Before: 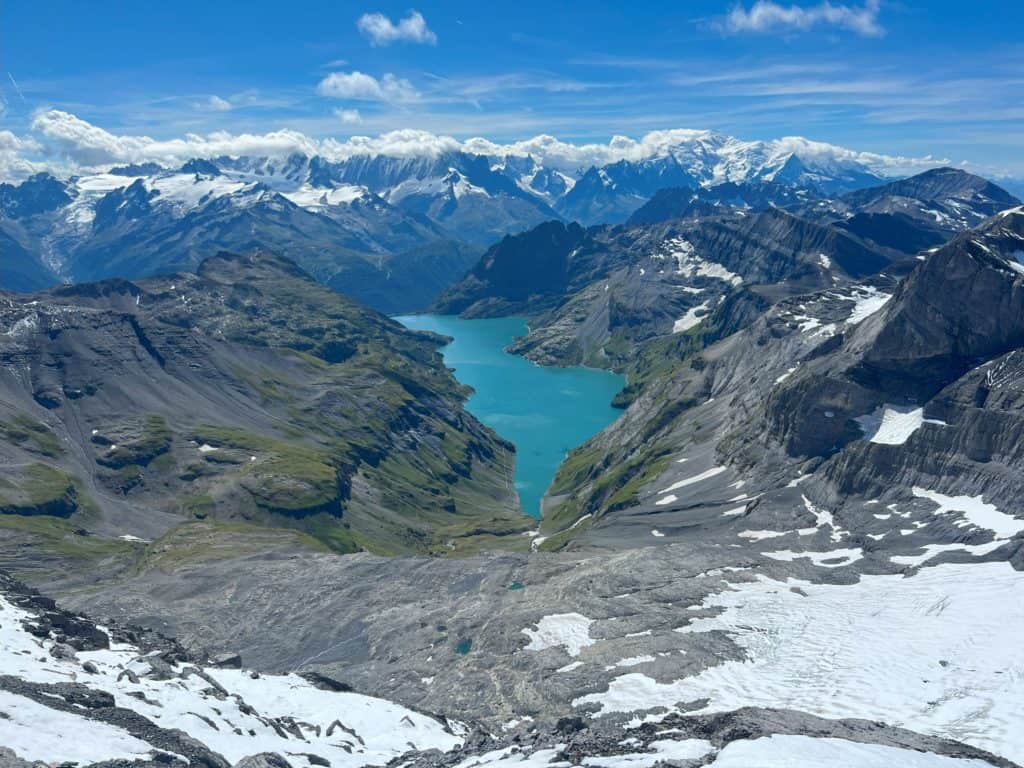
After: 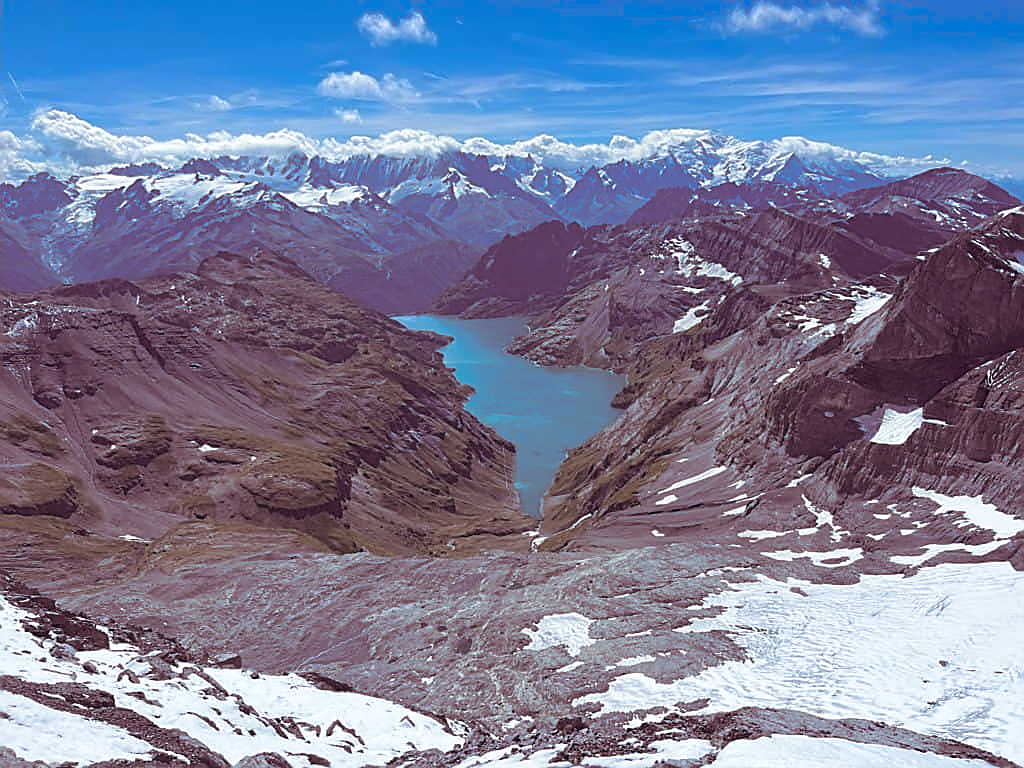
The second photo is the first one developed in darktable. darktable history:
color calibration: illuminant as shot in camera, x 0.358, y 0.373, temperature 4628.91 K
split-toning: on, module defaults
sharpen: radius 1.4, amount 1.25, threshold 0.7
